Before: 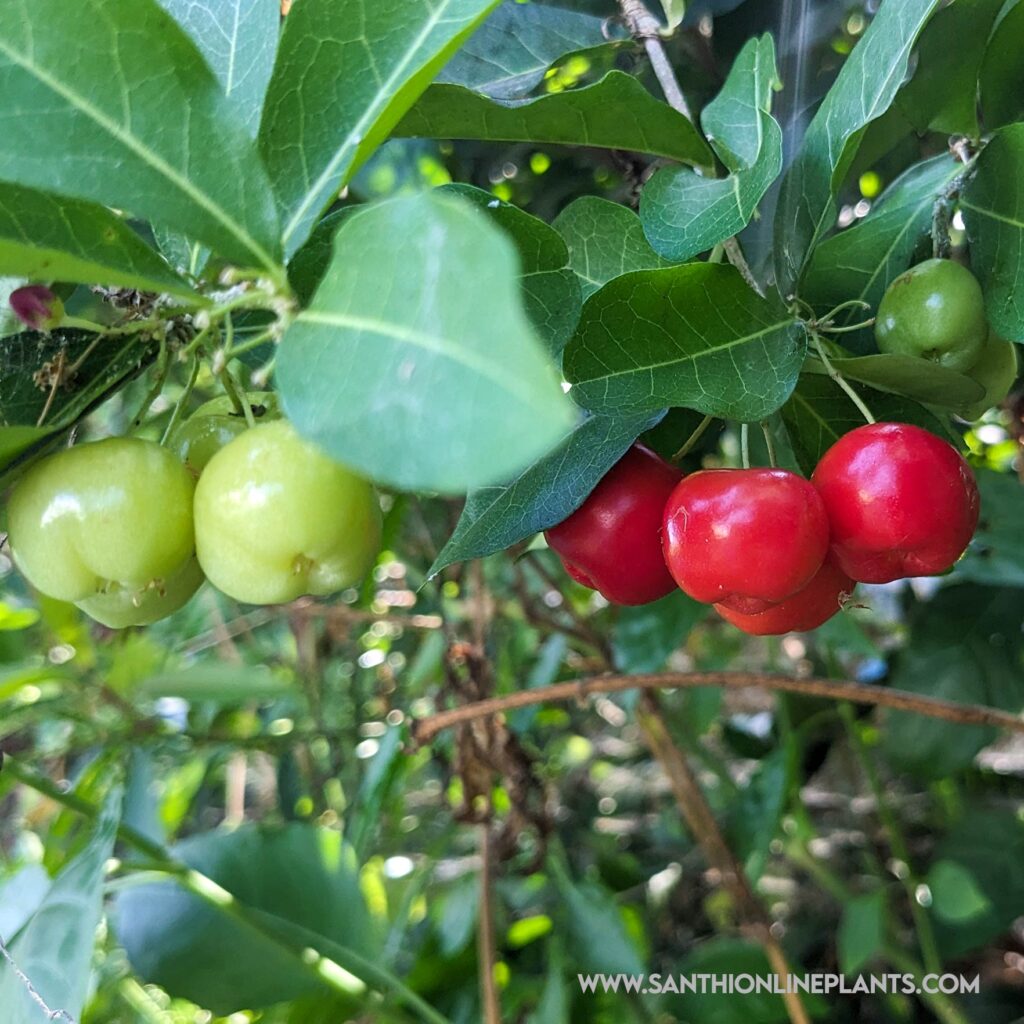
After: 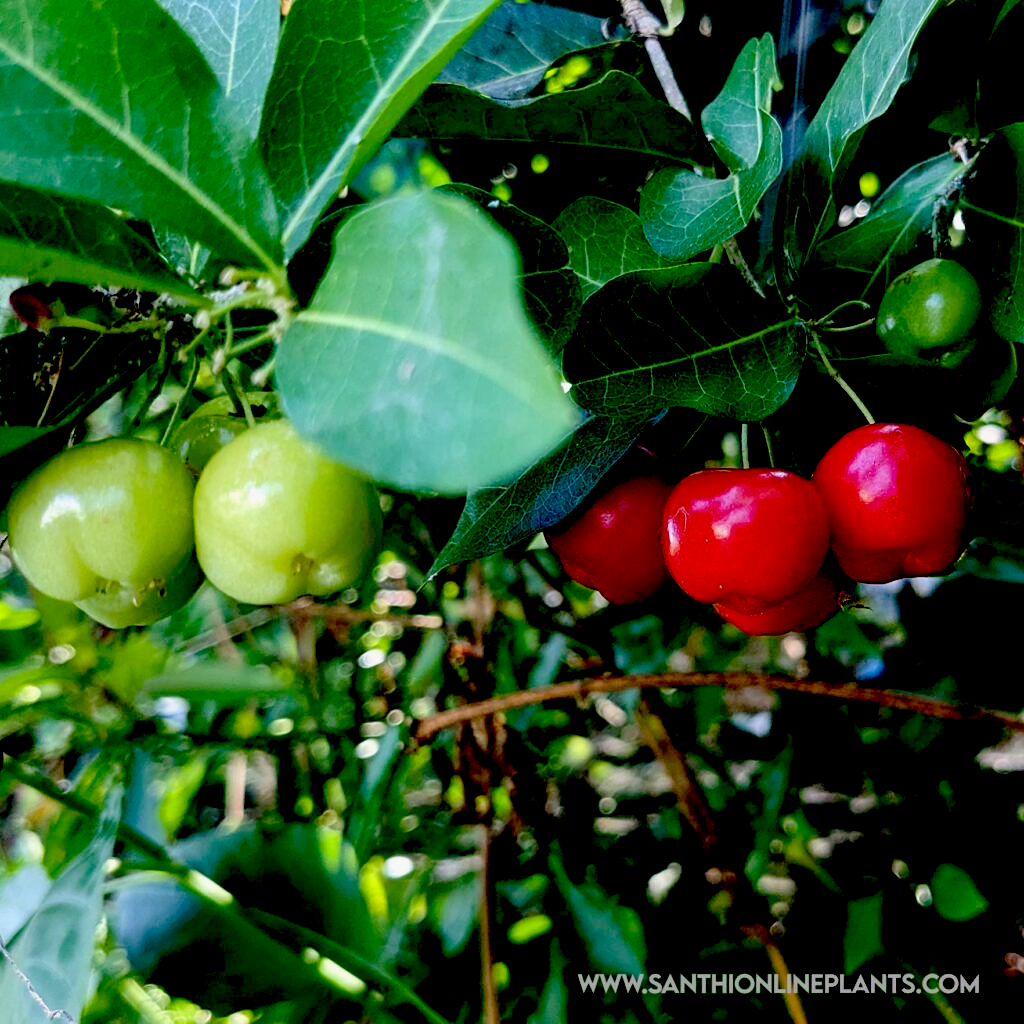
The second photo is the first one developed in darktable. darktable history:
exposure: black level correction 0.099, exposure -0.088 EV, compensate highlight preservation false
